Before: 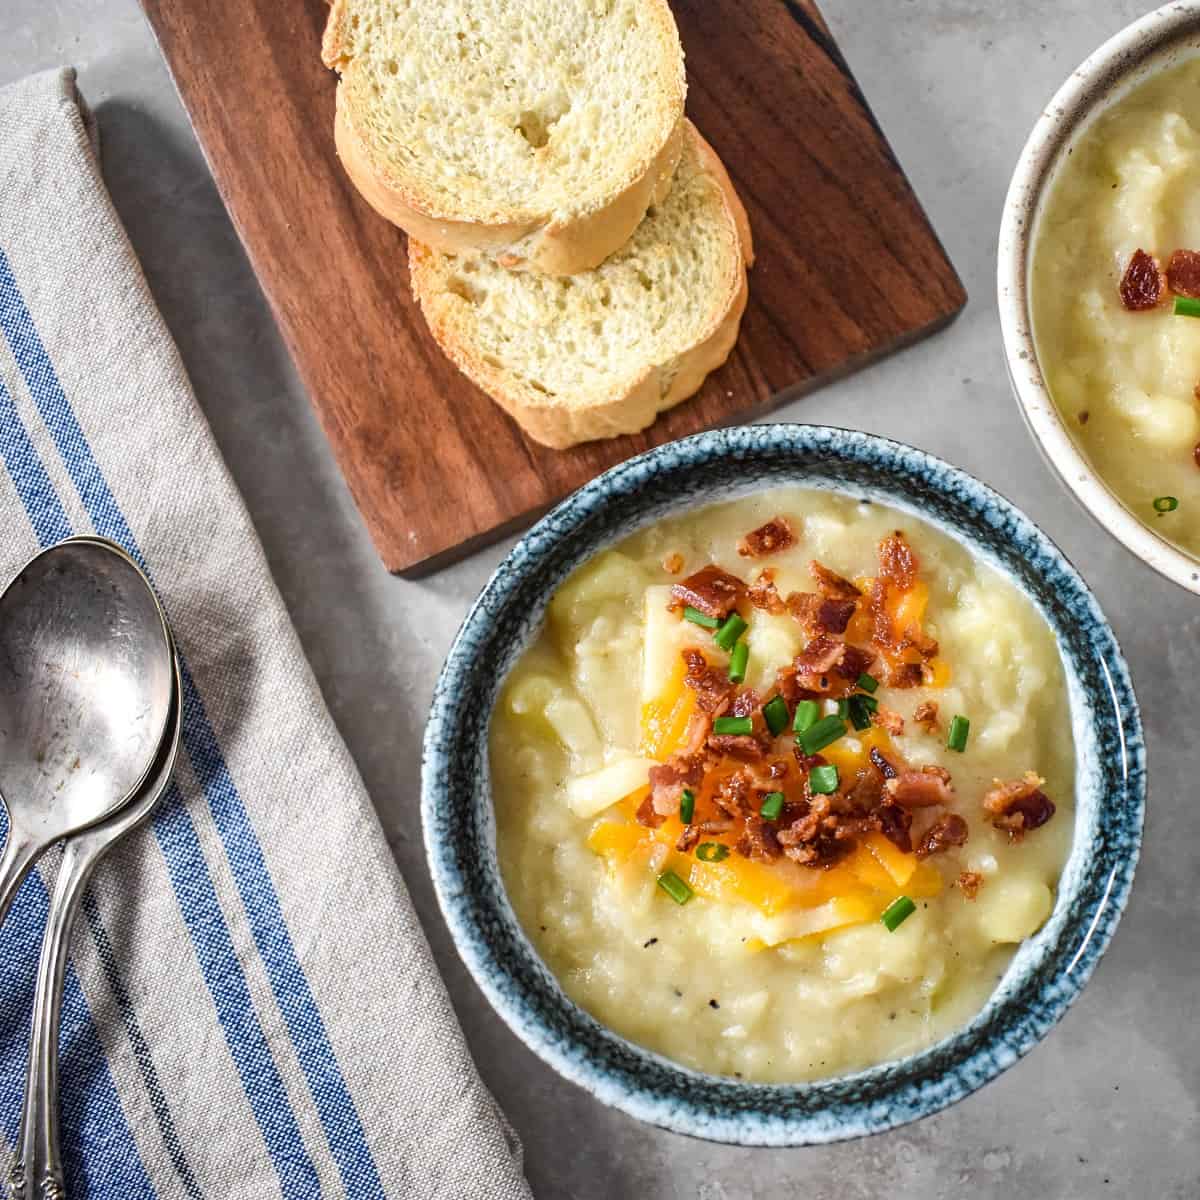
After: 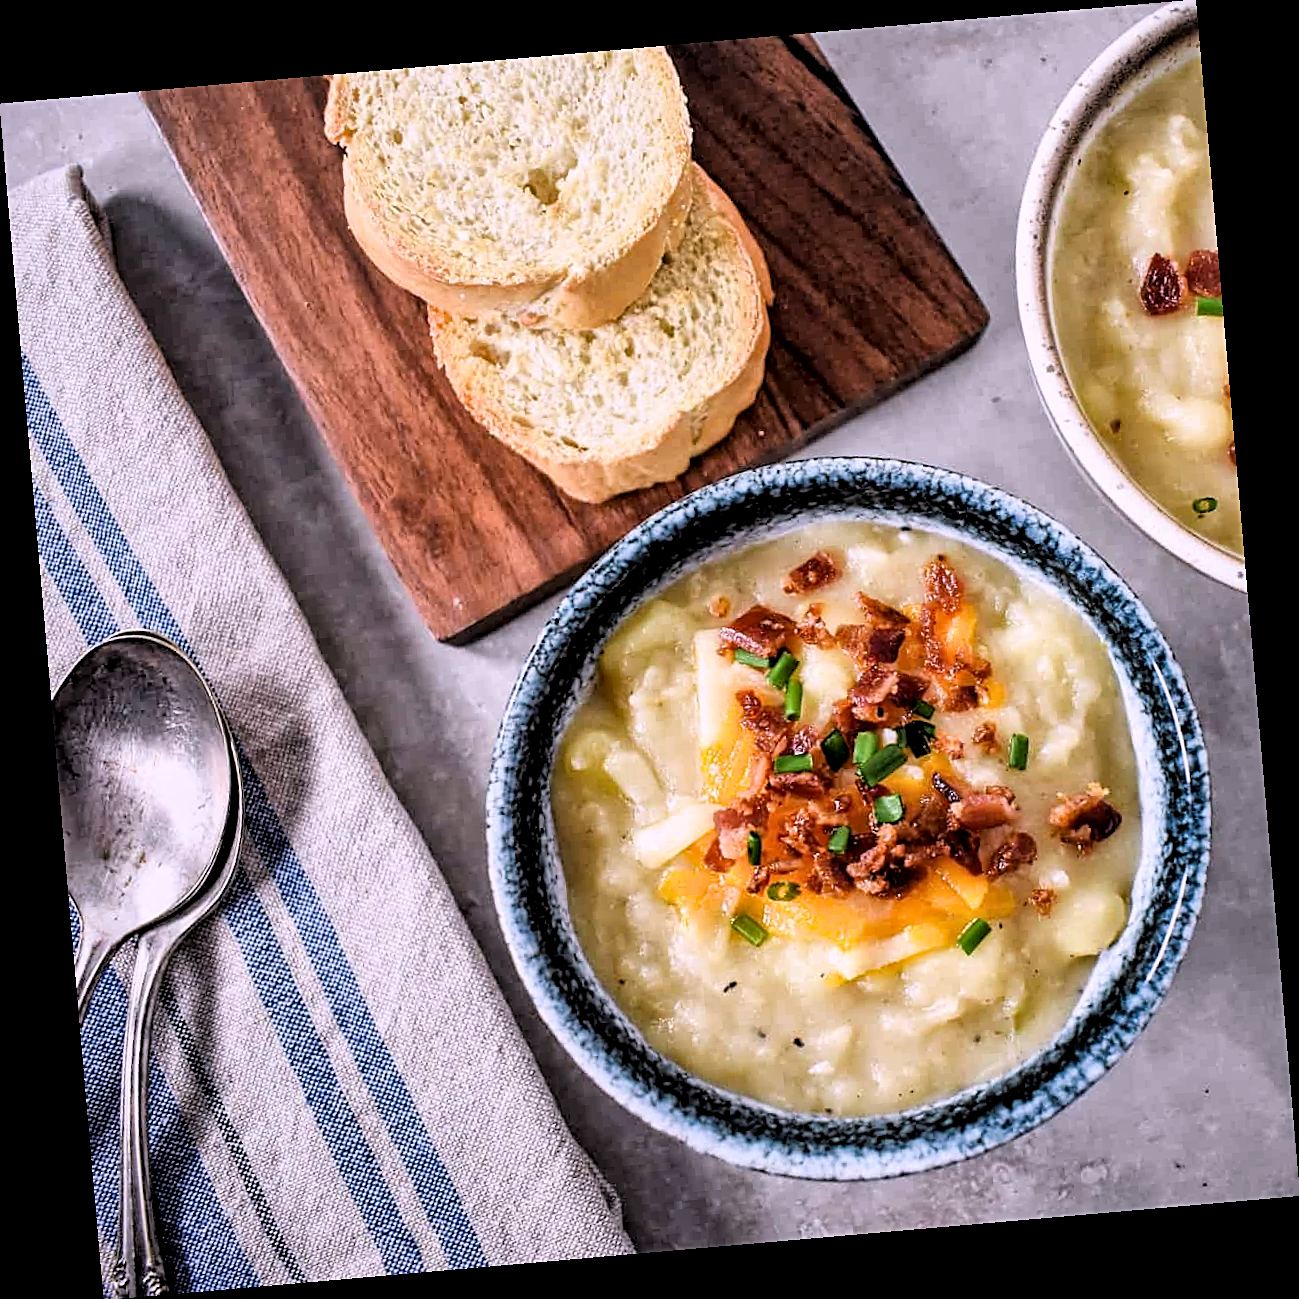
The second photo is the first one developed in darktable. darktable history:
sharpen: on, module defaults
local contrast: mode bilateral grid, contrast 20, coarseness 20, detail 150%, midtone range 0.2
filmic rgb: black relative exposure -3.92 EV, white relative exposure 3.14 EV, hardness 2.87
rotate and perspective: rotation -4.98°, automatic cropping off
white balance: red 1.066, blue 1.119
